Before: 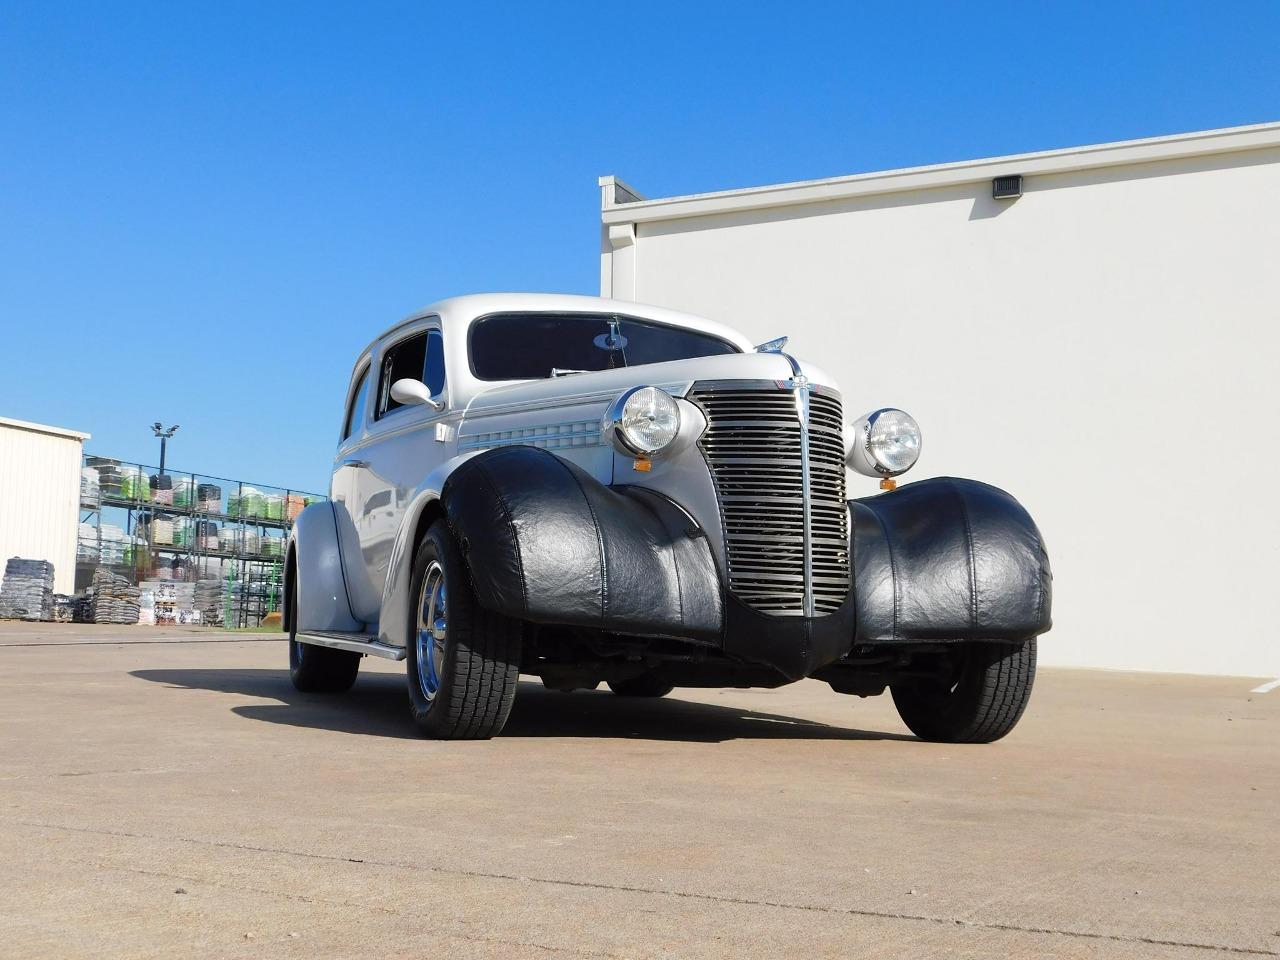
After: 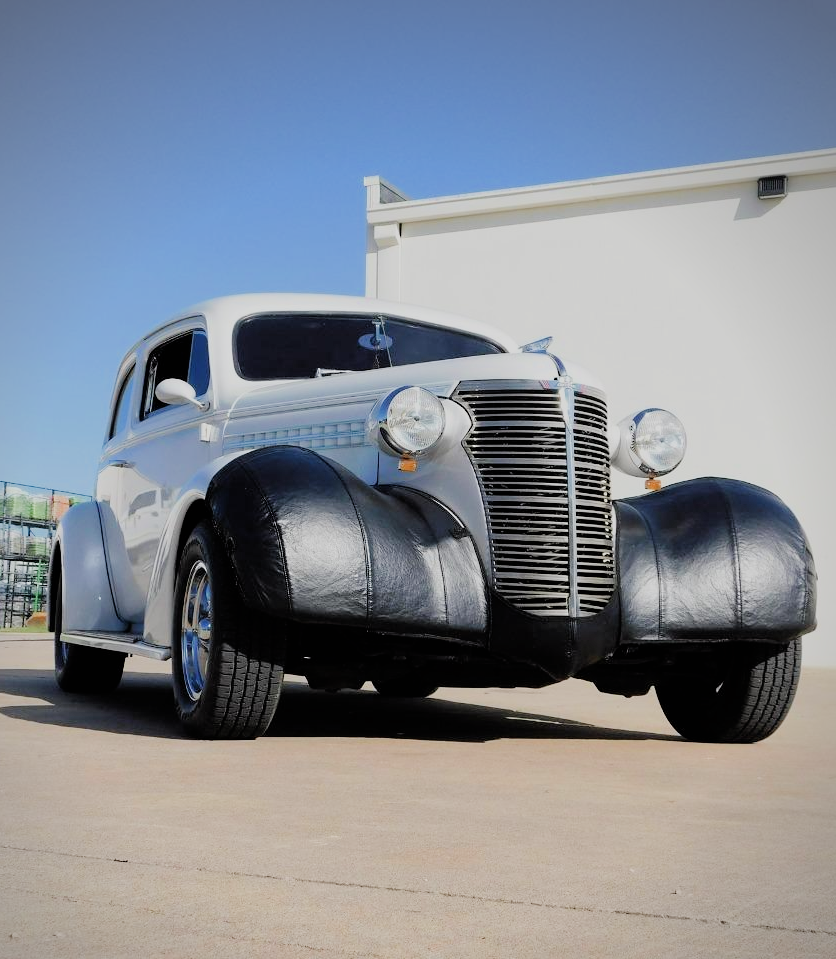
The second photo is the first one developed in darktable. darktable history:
filmic rgb: black relative exposure -6.06 EV, white relative exposure 6.95 EV, hardness 2.28
crop and rotate: left 18.366%, right 16.311%
vignetting: fall-off radius 60.93%, center (-0.034, 0.143), unbound false
exposure: black level correction -0.002, exposure 0.536 EV, compensate highlight preservation false
sharpen: radius 2.917, amount 0.883, threshold 47.464
